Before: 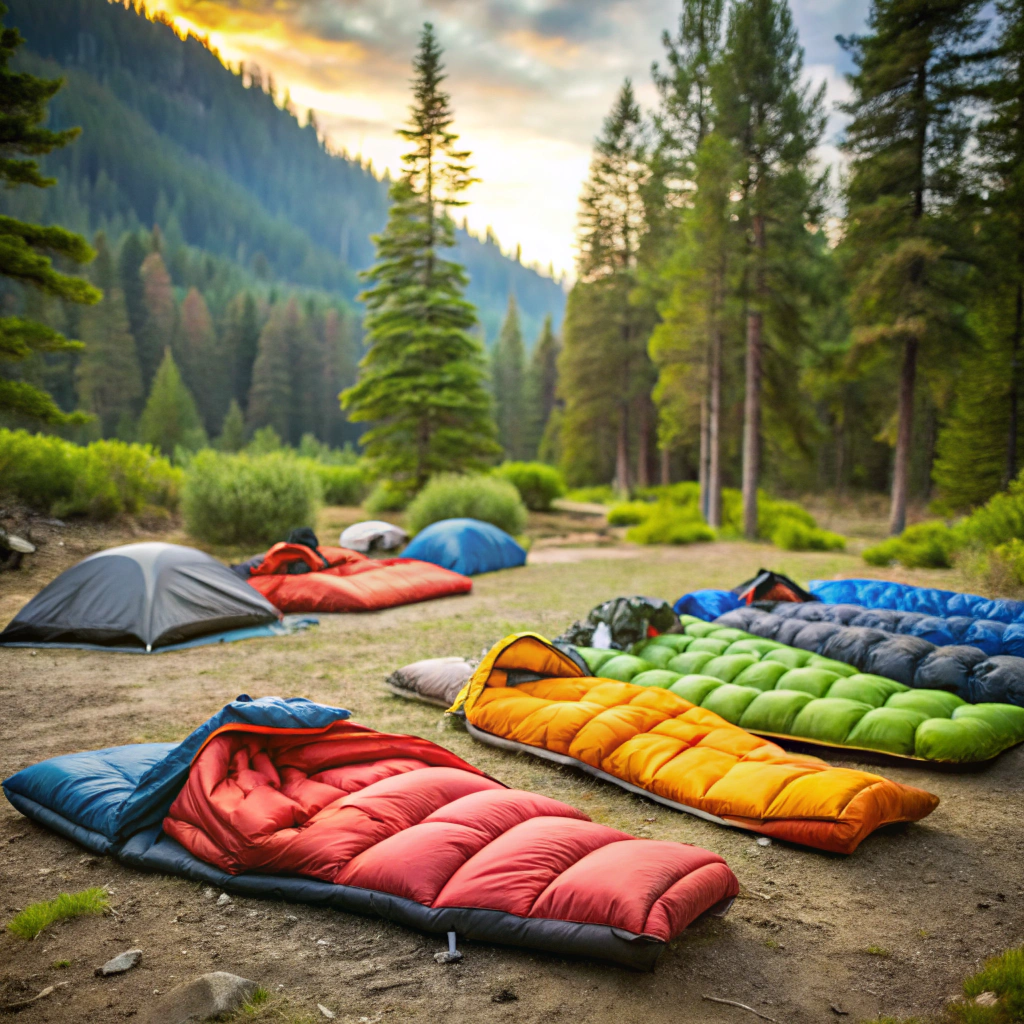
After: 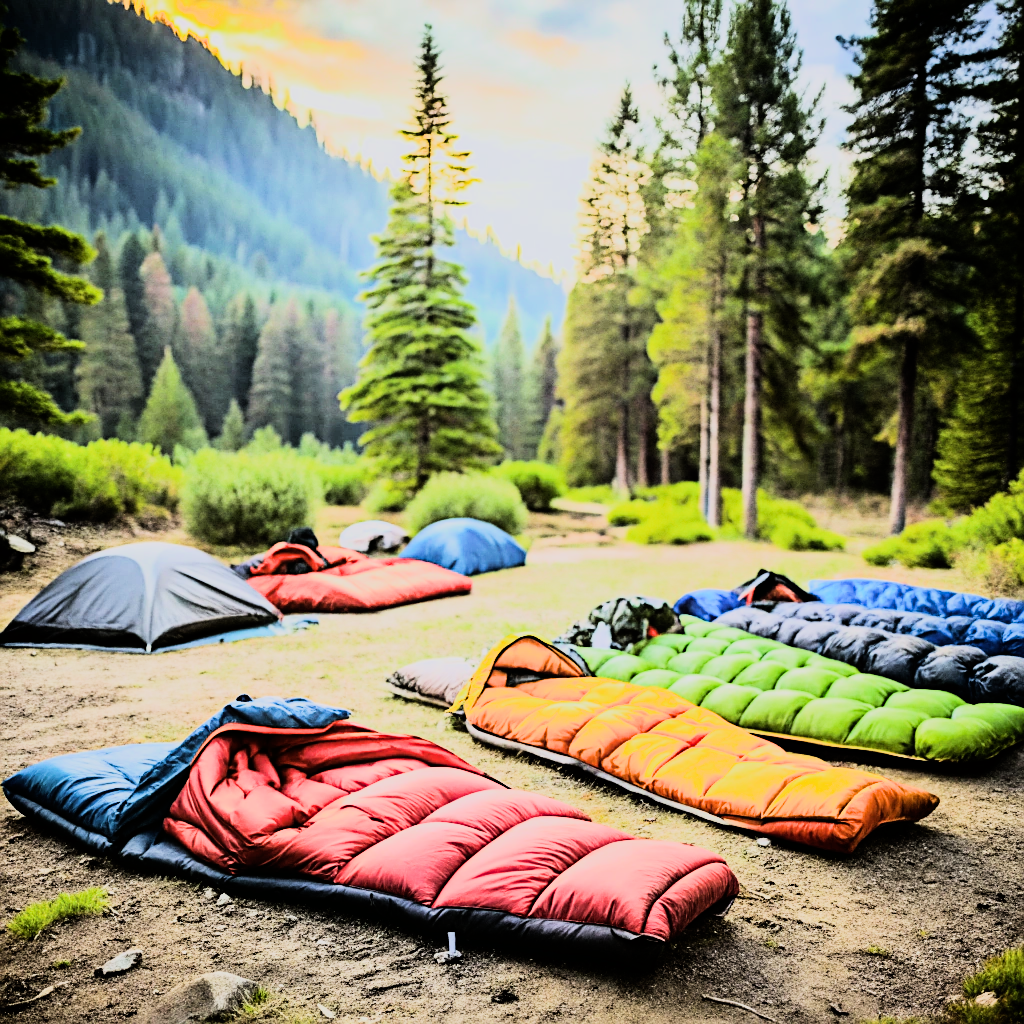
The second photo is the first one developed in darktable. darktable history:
sharpen: on, module defaults
rgb curve: curves: ch0 [(0, 0) (0.21, 0.15) (0.24, 0.21) (0.5, 0.75) (0.75, 0.96) (0.89, 0.99) (1, 1)]; ch1 [(0, 0.02) (0.21, 0.13) (0.25, 0.2) (0.5, 0.67) (0.75, 0.9) (0.89, 0.97) (1, 1)]; ch2 [(0, 0.02) (0.21, 0.13) (0.25, 0.2) (0.5, 0.67) (0.75, 0.9) (0.89, 0.97) (1, 1)], compensate middle gray true
filmic rgb: black relative exposure -7.5 EV, white relative exposure 5 EV, hardness 3.31, contrast 1.3, contrast in shadows safe
white balance: red 0.974, blue 1.044
